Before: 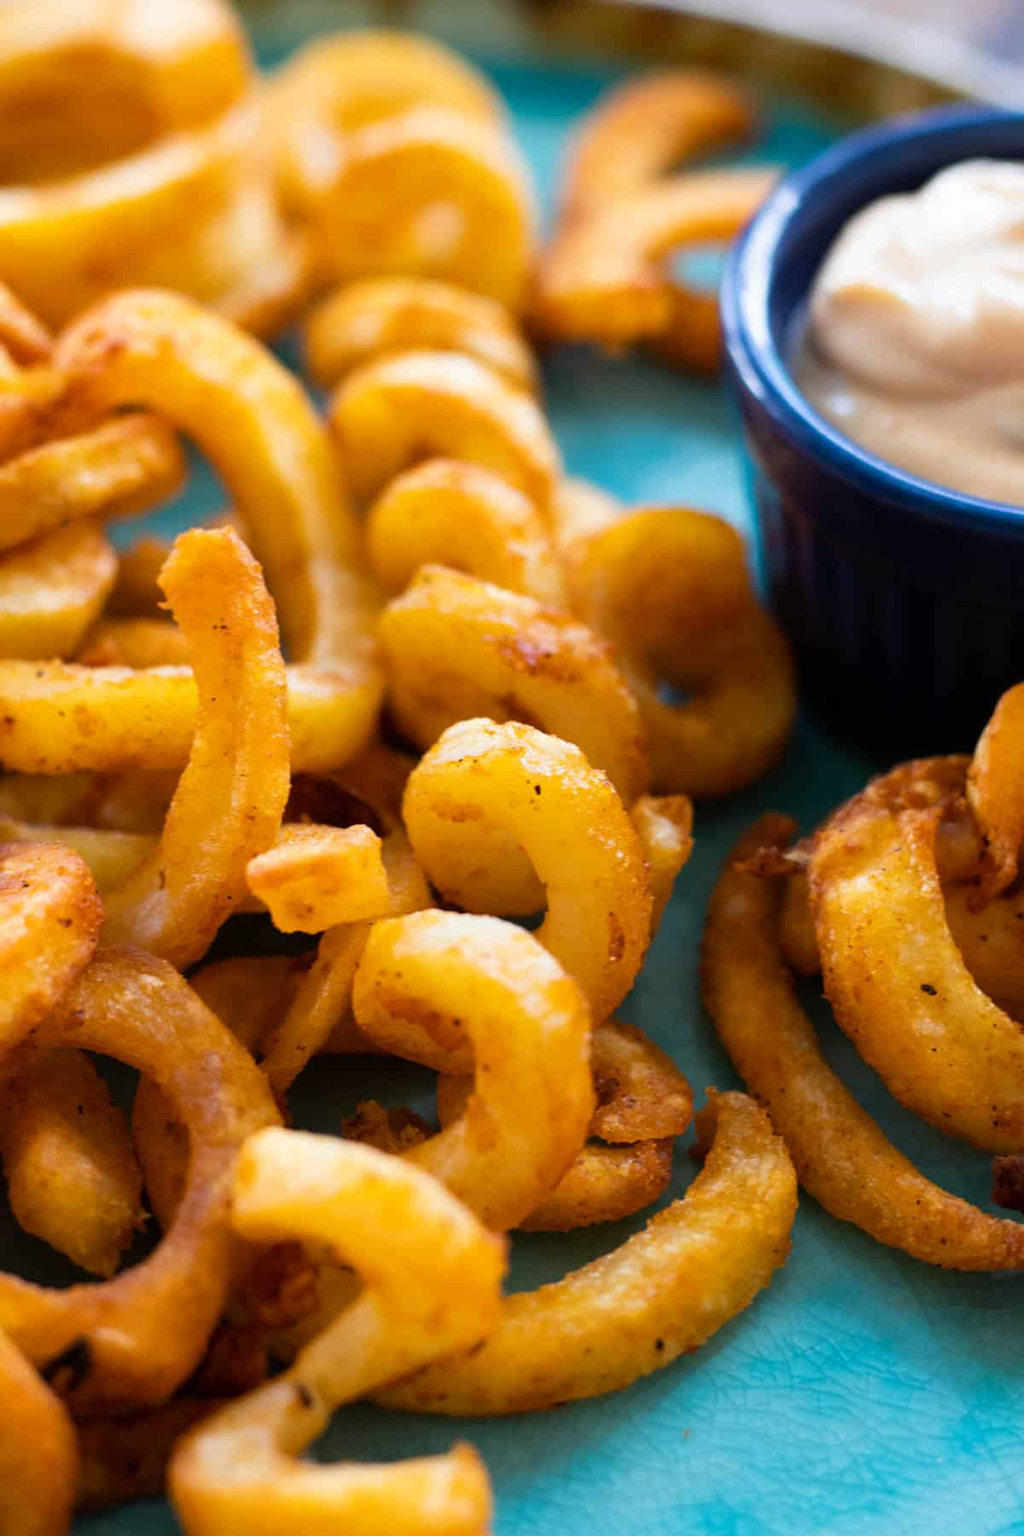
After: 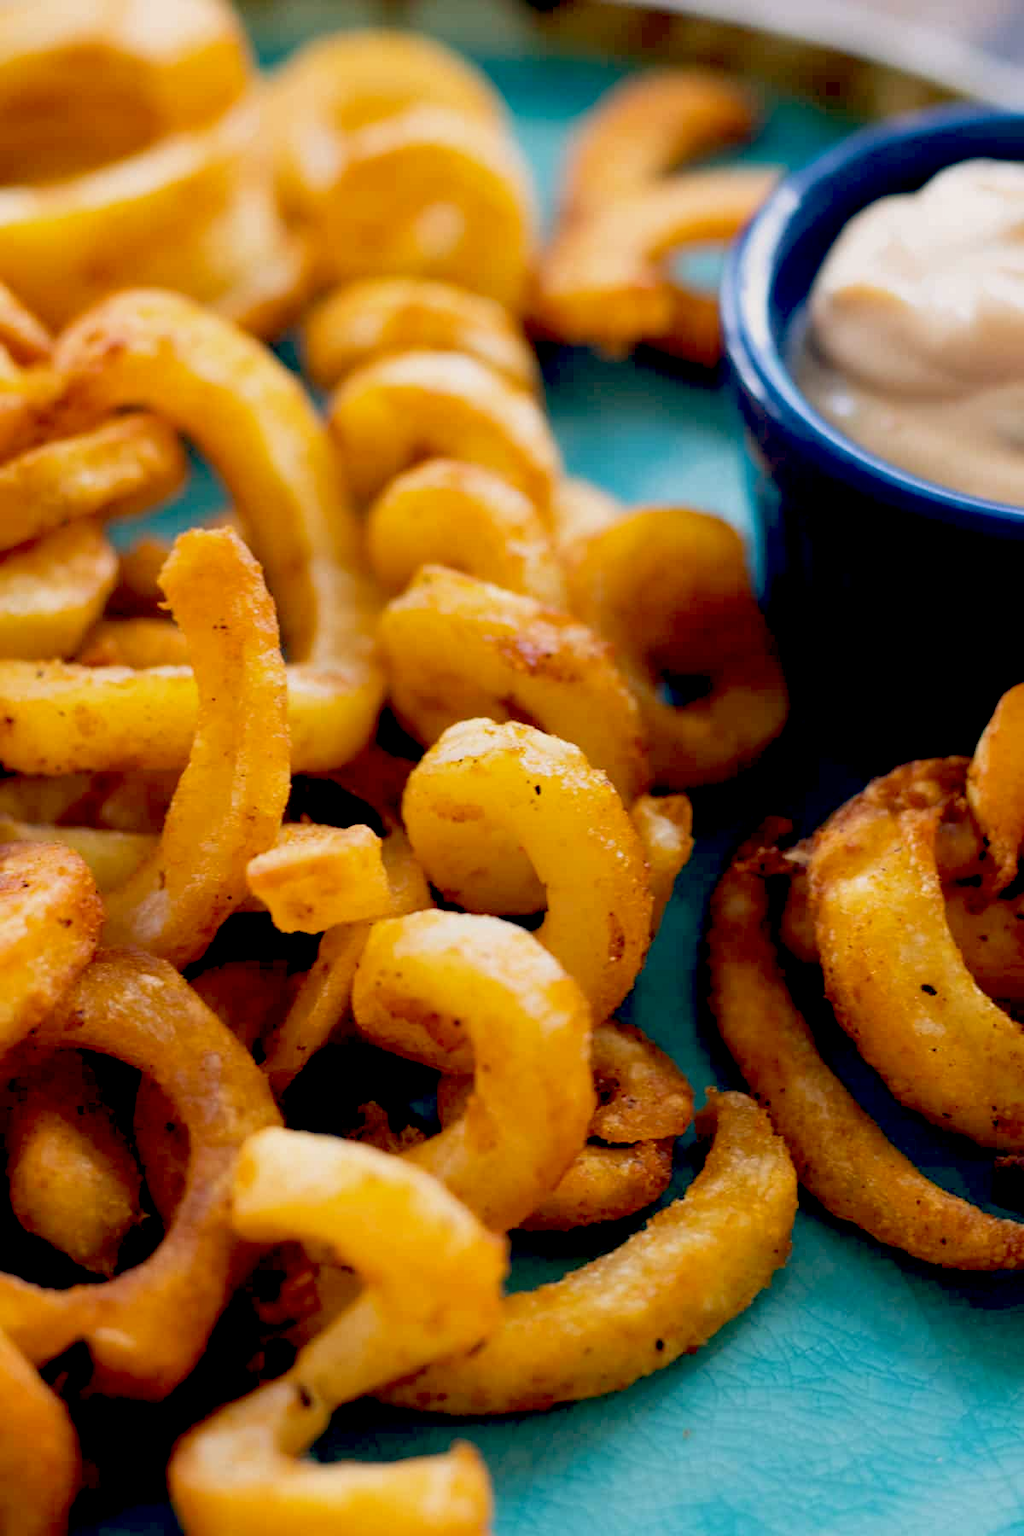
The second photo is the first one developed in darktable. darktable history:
exposure: exposure -0.242 EV, compensate highlight preservation false
color balance: lift [0.975, 0.993, 1, 1.015], gamma [1.1, 1, 1, 0.945], gain [1, 1.04, 1, 0.95]
